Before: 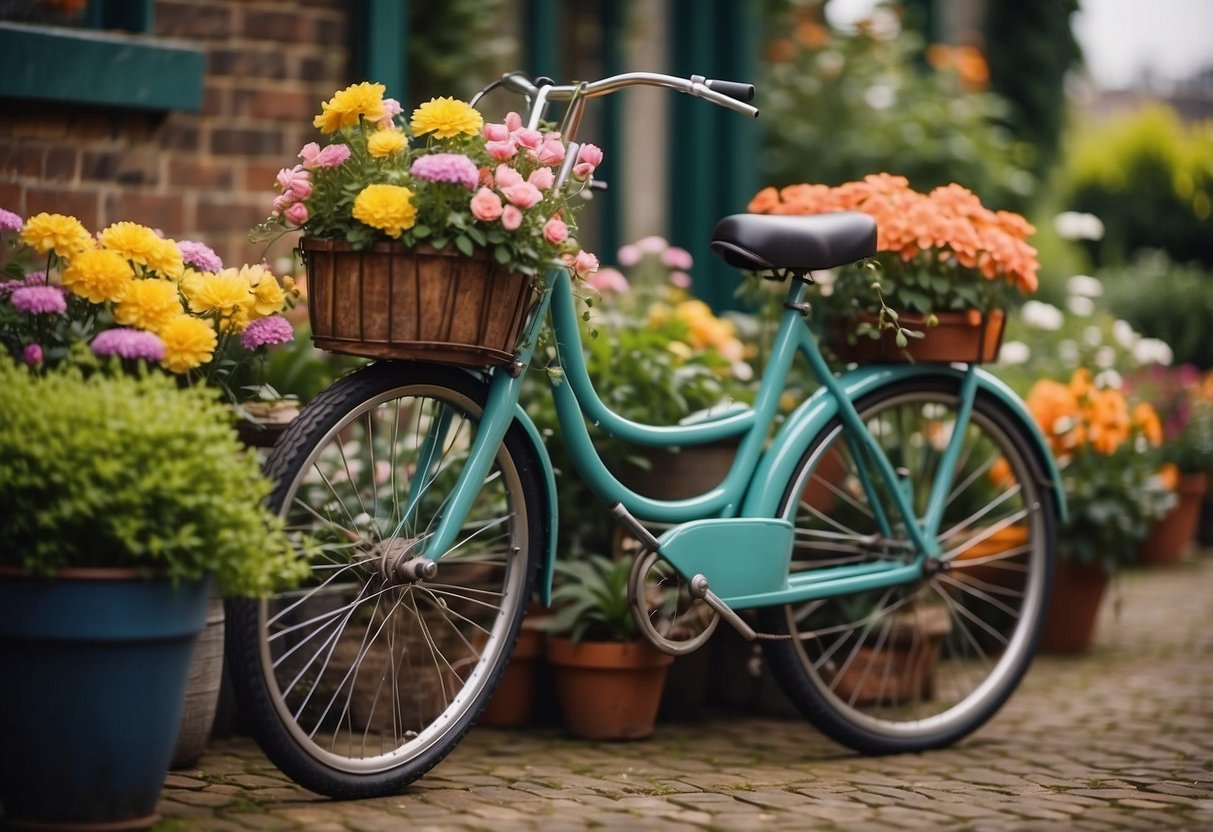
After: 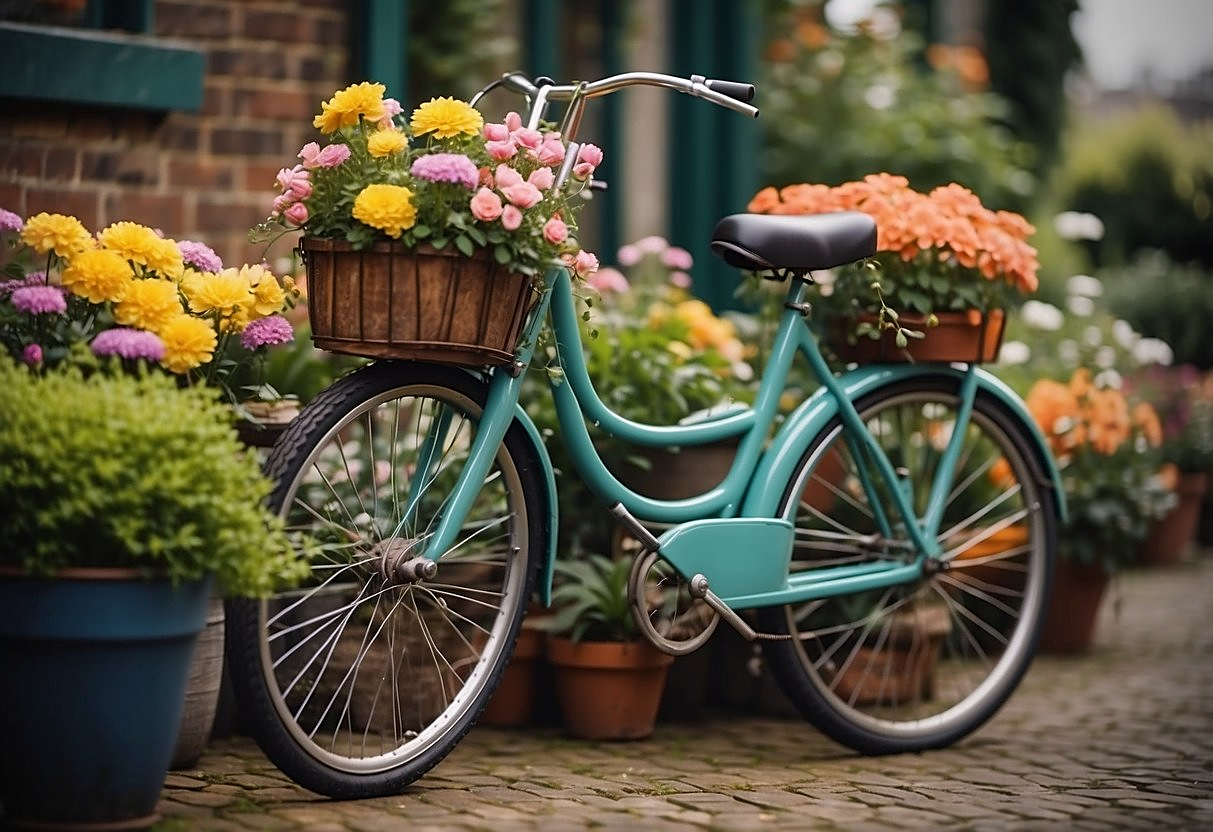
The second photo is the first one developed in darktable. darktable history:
vignetting: center (-0.146, 0.019)
sharpen: on, module defaults
